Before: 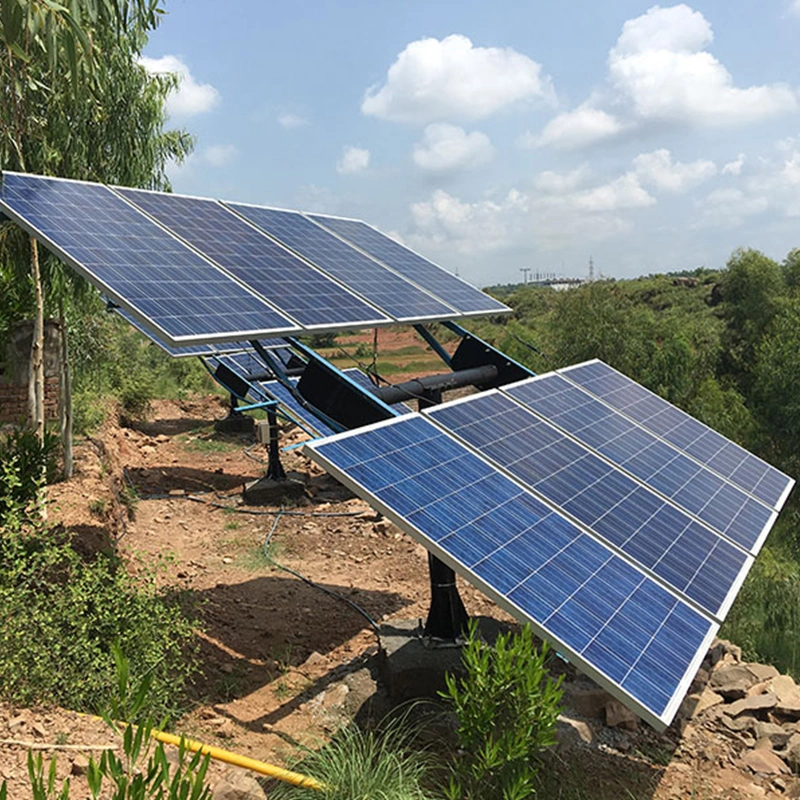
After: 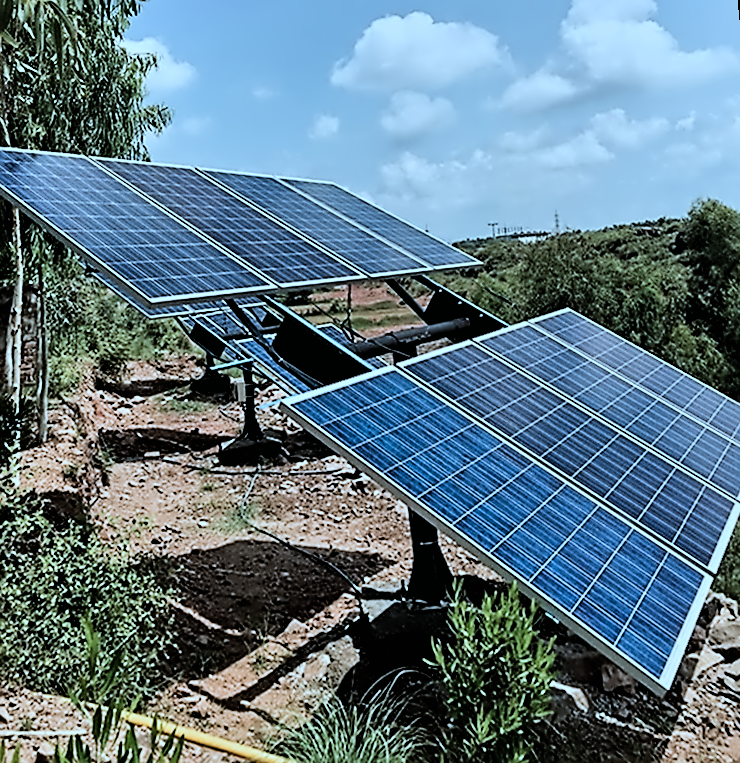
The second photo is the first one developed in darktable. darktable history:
color correction: highlights a* -9.35, highlights b* -23.15
shadows and highlights: soften with gaussian
filmic rgb: black relative exposure -5 EV, hardness 2.88, contrast 1.3, highlights saturation mix -30%
rotate and perspective: rotation -1.68°, lens shift (vertical) -0.146, crop left 0.049, crop right 0.912, crop top 0.032, crop bottom 0.96
sharpen: on, module defaults
exposure: black level correction 0.001, compensate highlight preservation false
contrast equalizer: octaves 7, y [[0.5, 0.542, 0.583, 0.625, 0.667, 0.708], [0.5 ×6], [0.5 ×6], [0, 0.033, 0.067, 0.1, 0.133, 0.167], [0, 0.05, 0.1, 0.15, 0.2, 0.25]]
